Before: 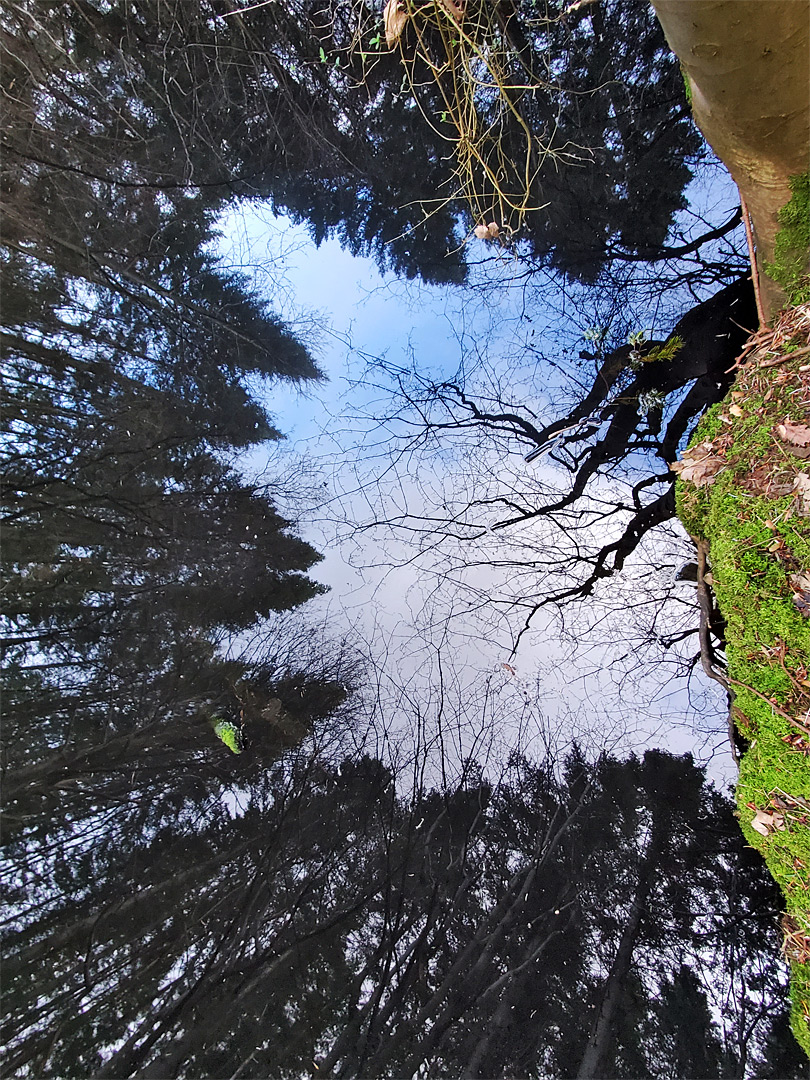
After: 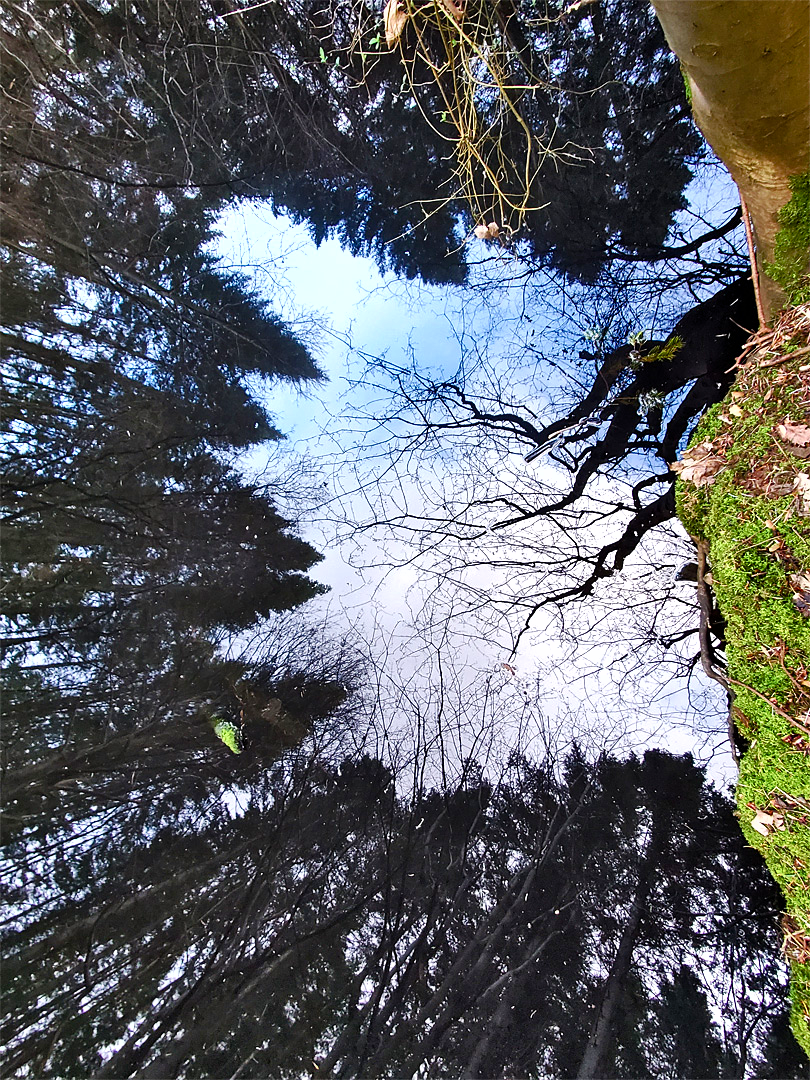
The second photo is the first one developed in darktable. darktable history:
shadows and highlights: low approximation 0.01, soften with gaussian
color balance rgb: shadows lift › luminance 0.804%, shadows lift › chroma 0.134%, shadows lift › hue 20.33°, highlights gain › chroma 0.129%, highlights gain › hue 332.97°, perceptual saturation grading › global saturation 20%, perceptual saturation grading › highlights -50.197%, perceptual saturation grading › shadows 31.084%, perceptual brilliance grading › global brilliance 15.337%, perceptual brilliance grading › shadows -34.868%, global vibrance 20%
